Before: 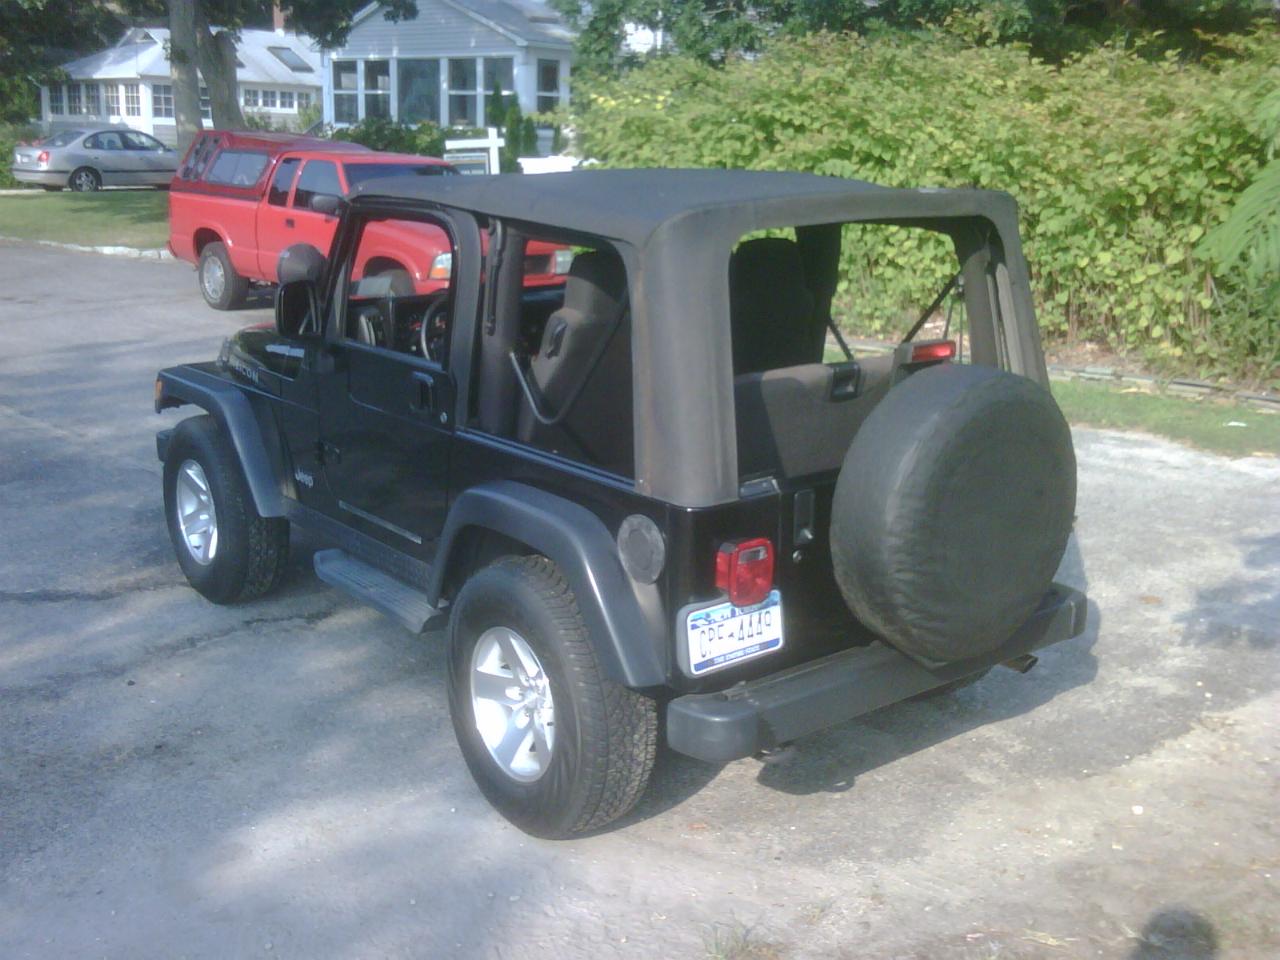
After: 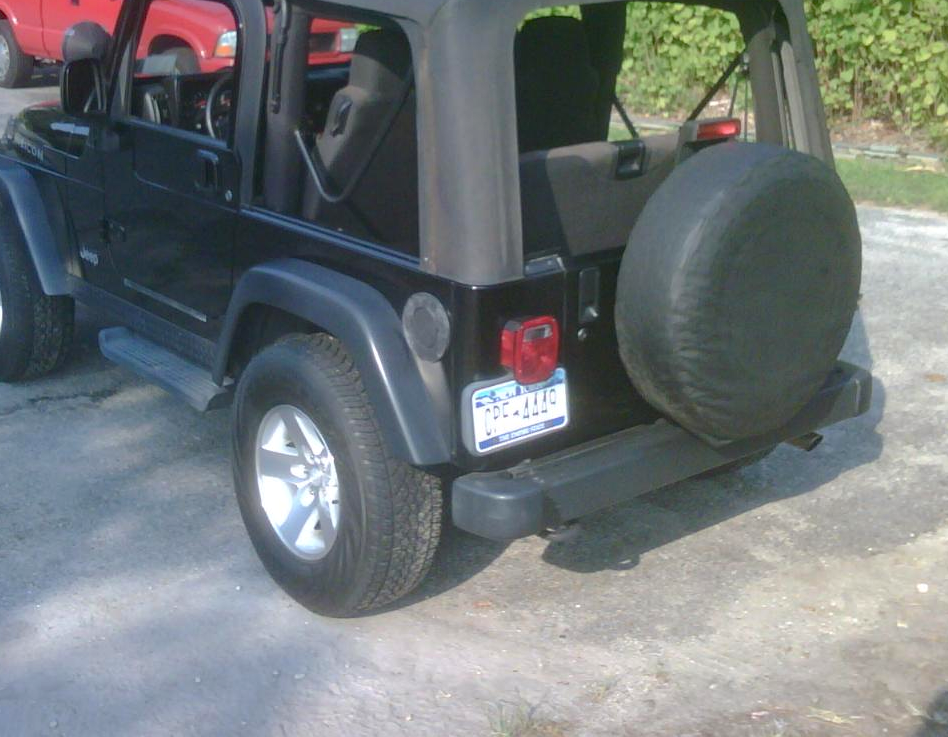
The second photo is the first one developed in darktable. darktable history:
crop: left 16.871%, top 23.197%, right 9.043%
haze removal: adaptive false
tone equalizer: edges refinement/feathering 500, mask exposure compensation -1.57 EV, preserve details no
levels: white 99.98%
